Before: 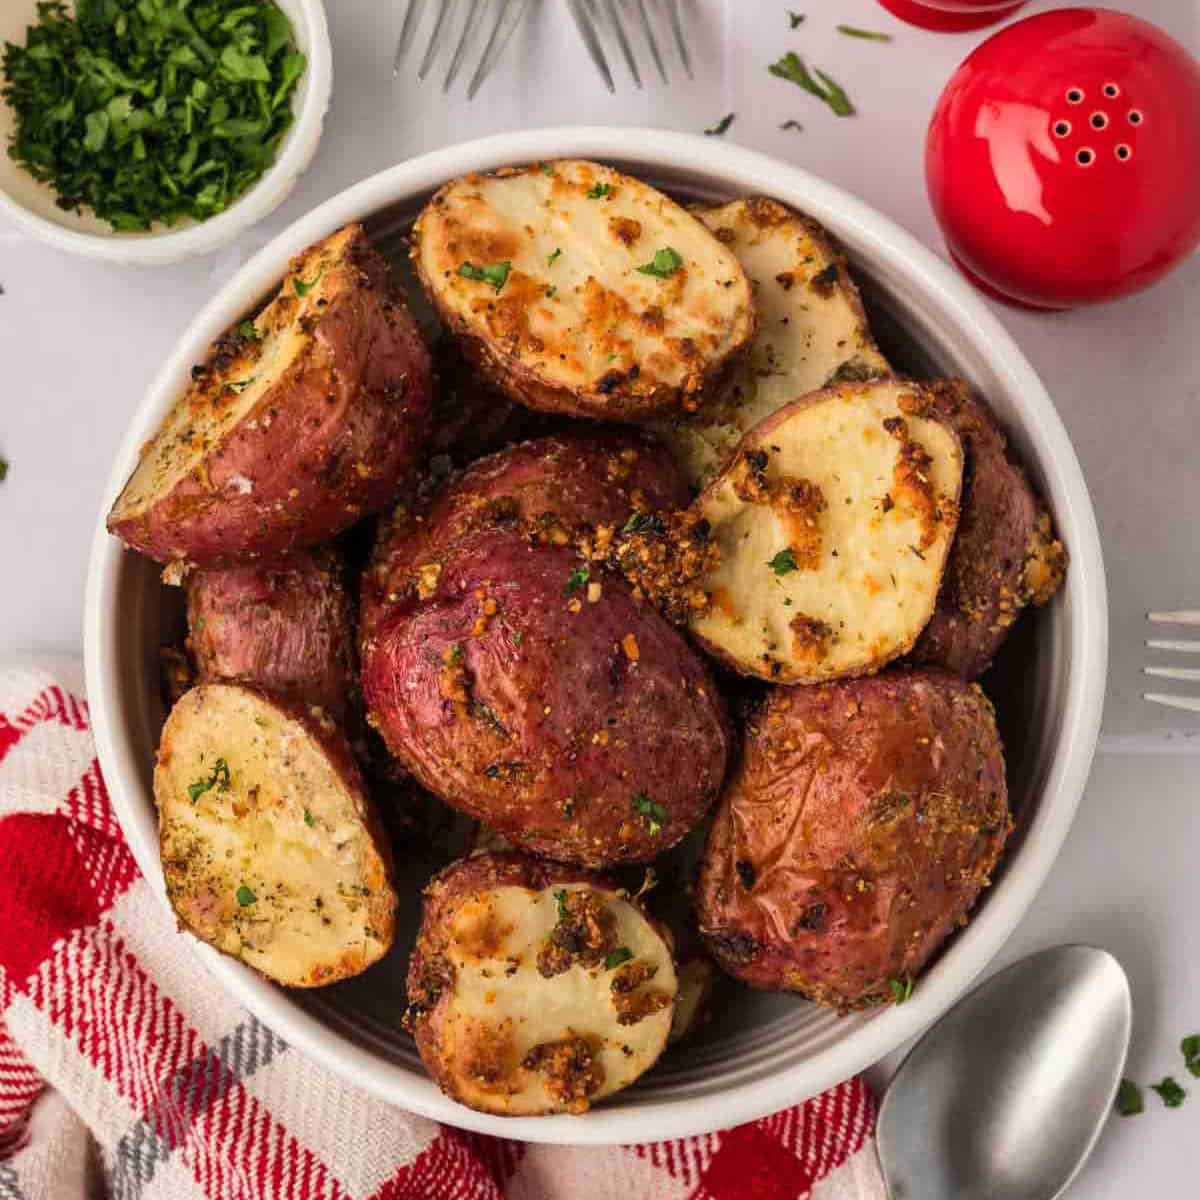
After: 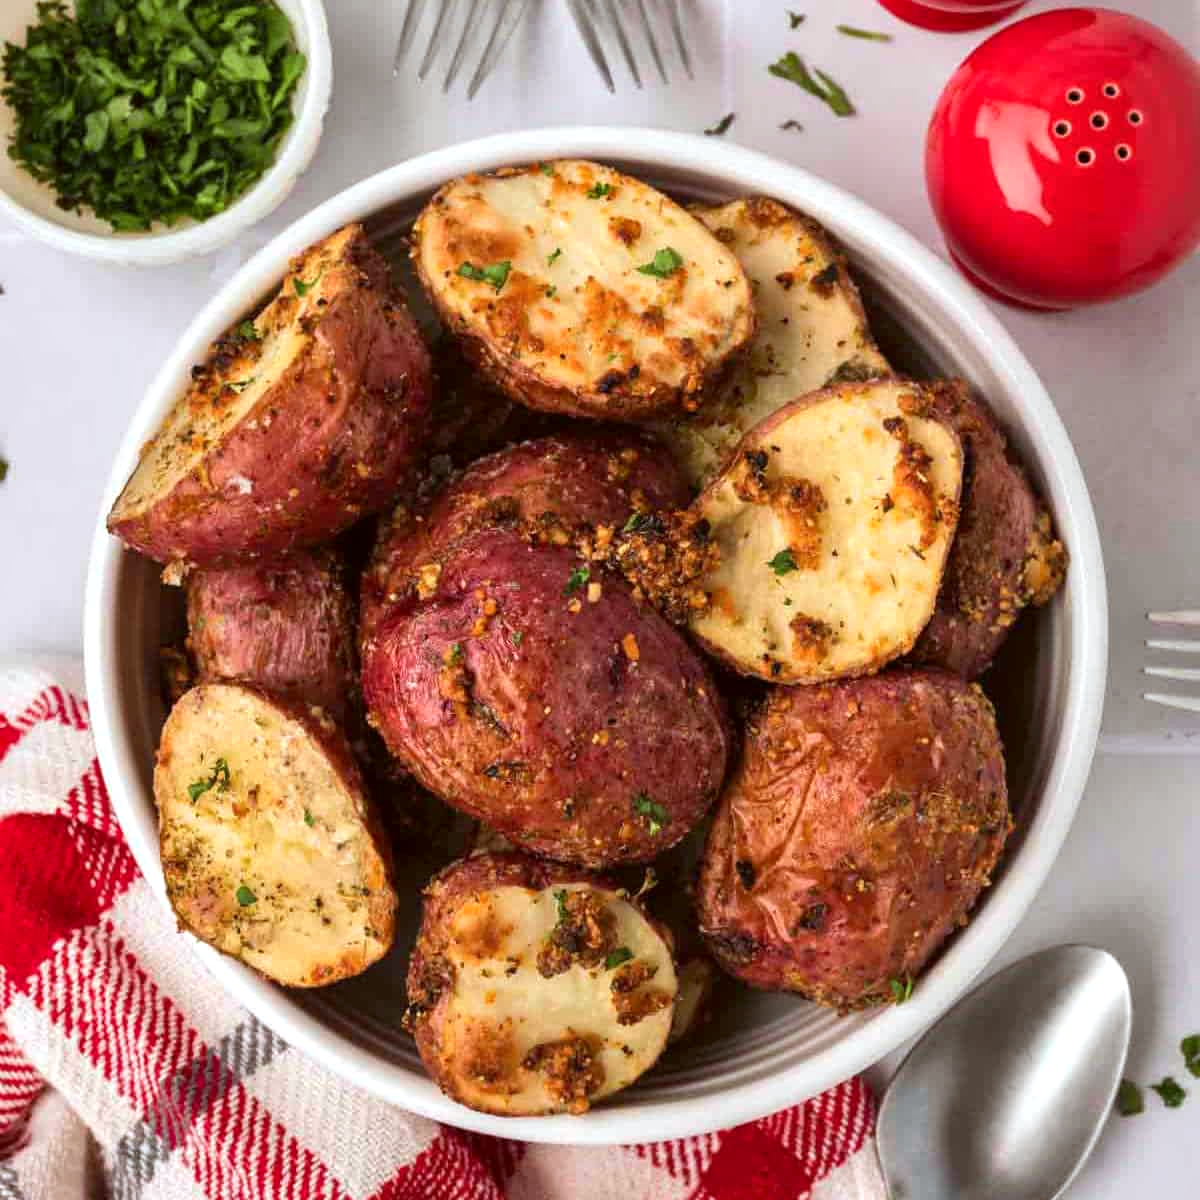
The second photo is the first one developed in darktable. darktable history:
color correction: highlights a* -3.28, highlights b* -6.24, shadows a* 3.1, shadows b* 5.19
shadows and highlights: shadows 37.27, highlights -28.18, soften with gaussian
exposure: exposure 0.3 EV, compensate highlight preservation false
